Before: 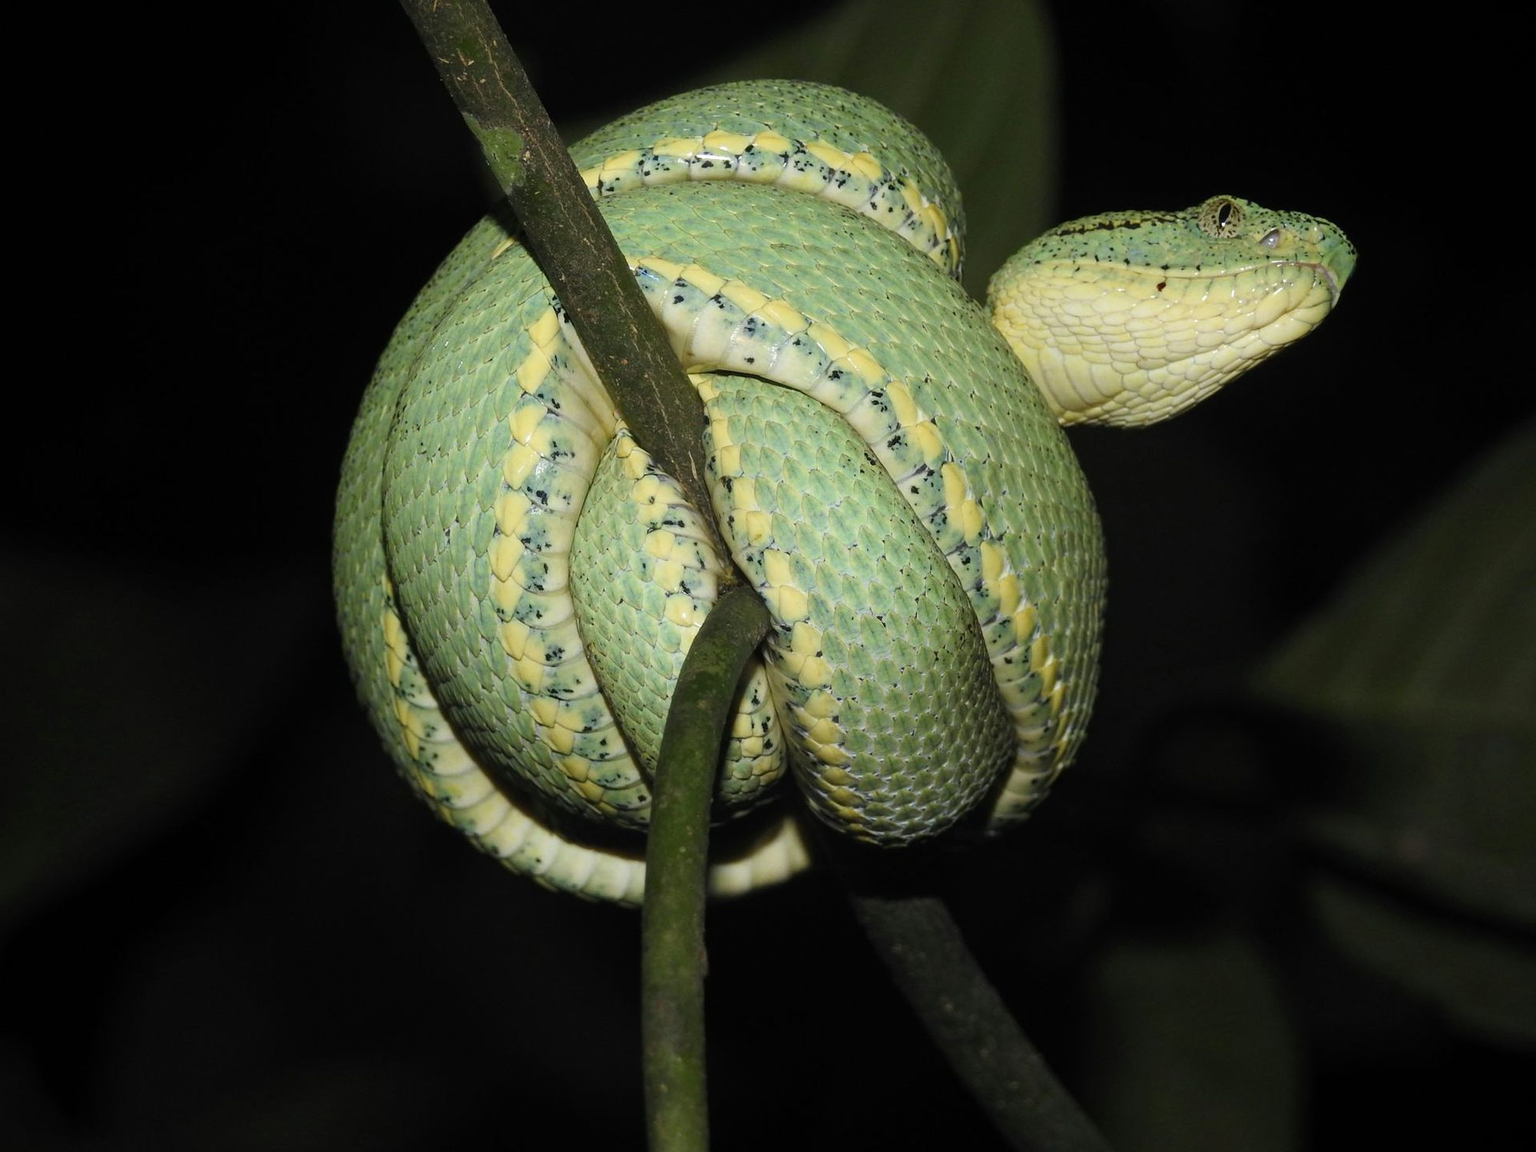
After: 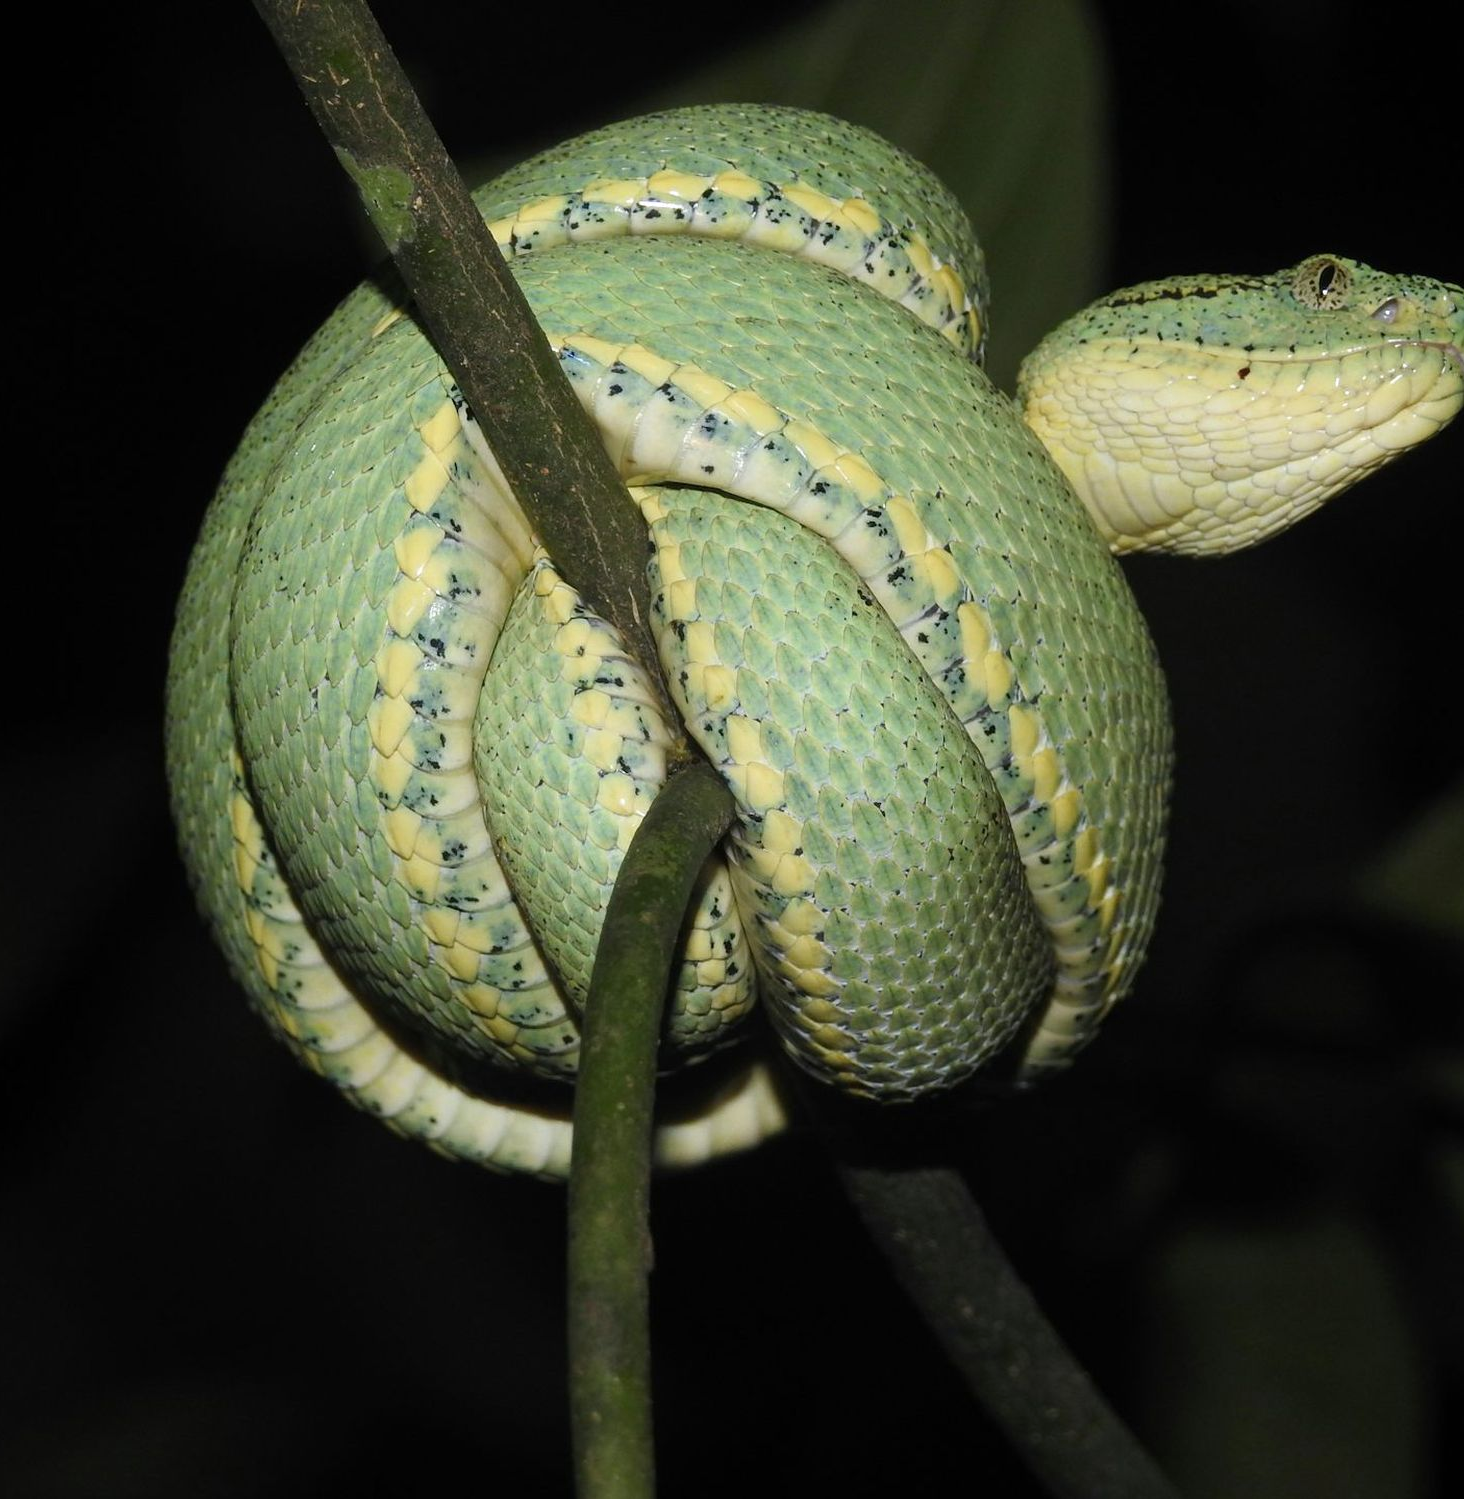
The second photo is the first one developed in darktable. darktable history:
crop: left 13.443%, right 13.31%
white balance: red 1.004, blue 1.024
